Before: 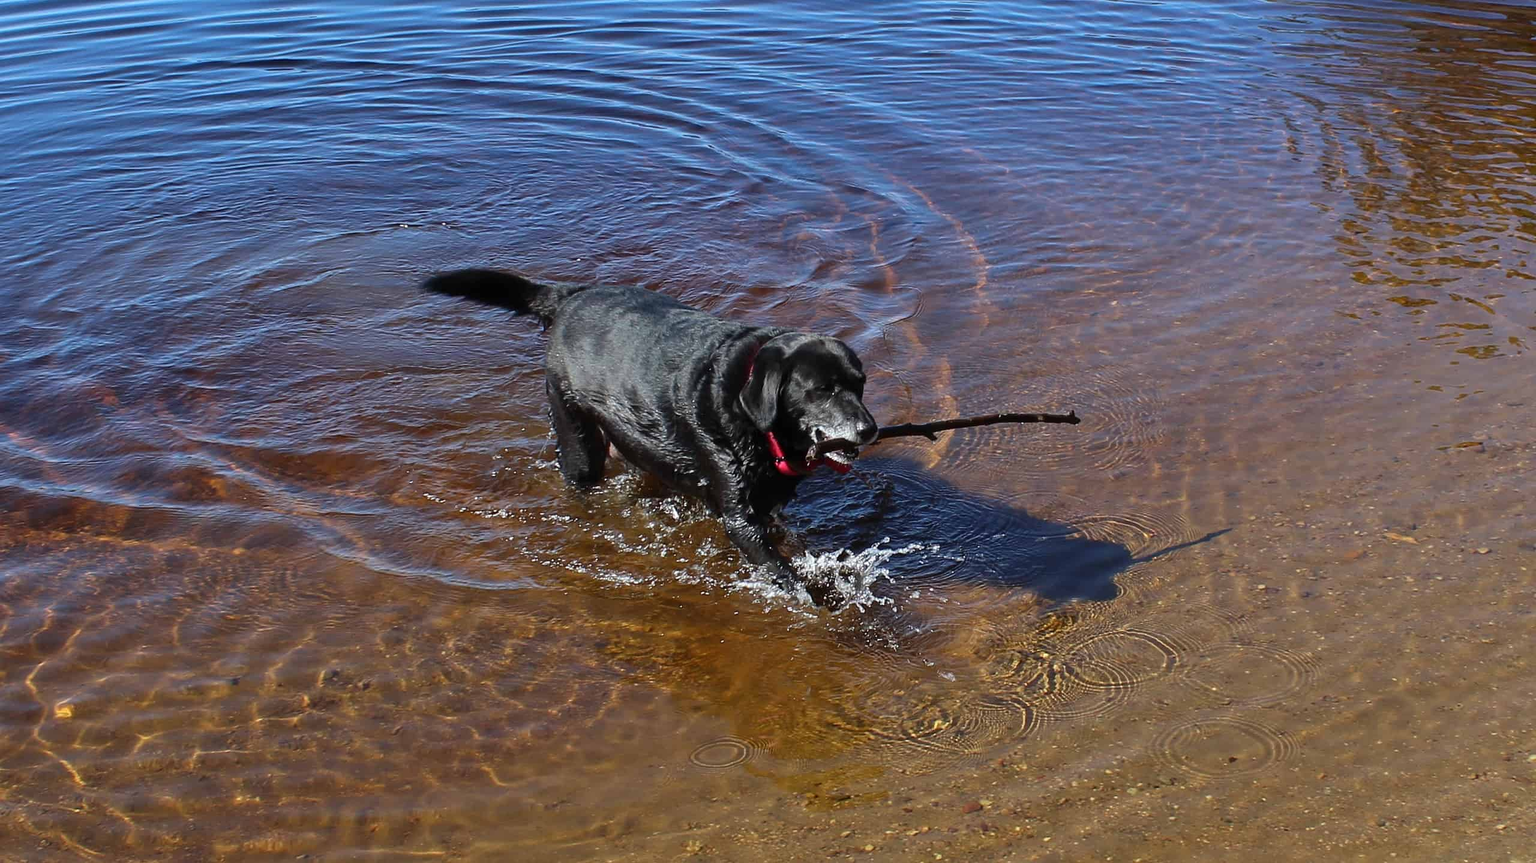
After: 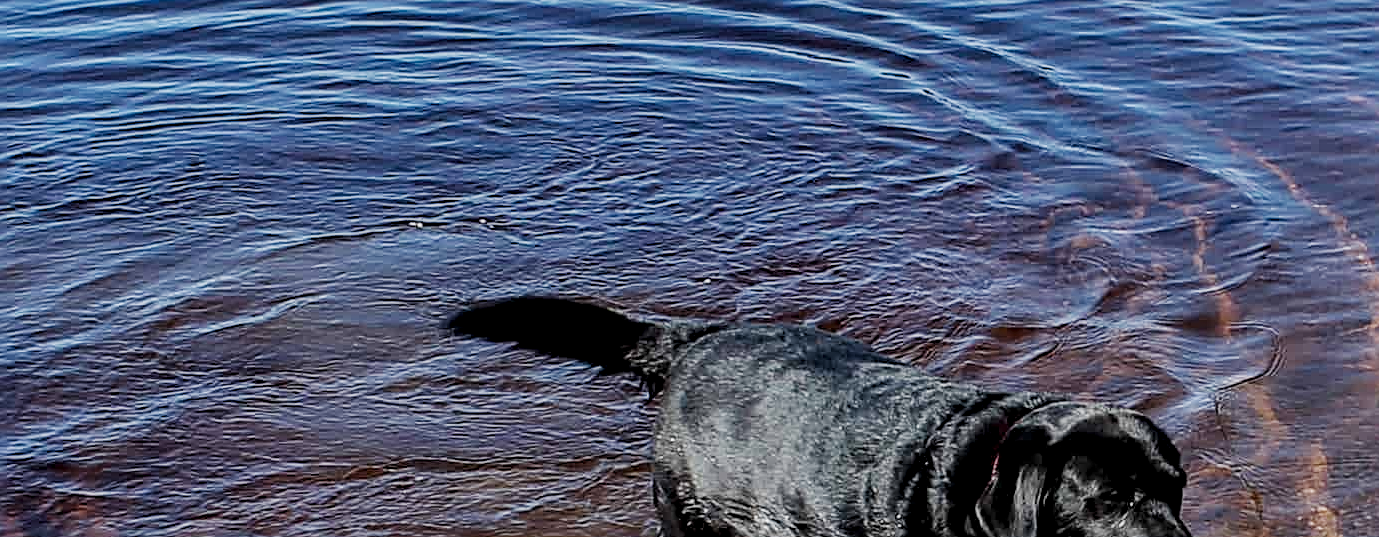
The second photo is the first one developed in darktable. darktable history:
filmic rgb: black relative exposure -7.65 EV, white relative exposure 4.56 EV, hardness 3.61, contrast 1.06, preserve chrominance no, color science v5 (2021), contrast in shadows safe, contrast in highlights safe
sharpen: radius 2.601, amount 0.699
local contrast: detail 144%
crop: left 10.053%, top 10.623%, right 36.058%, bottom 52.017%
